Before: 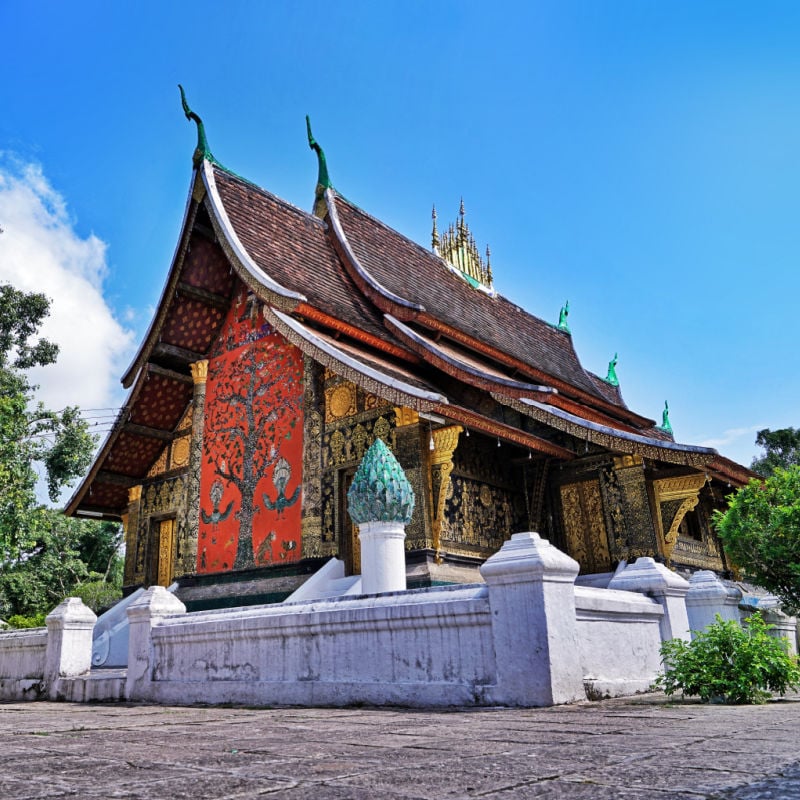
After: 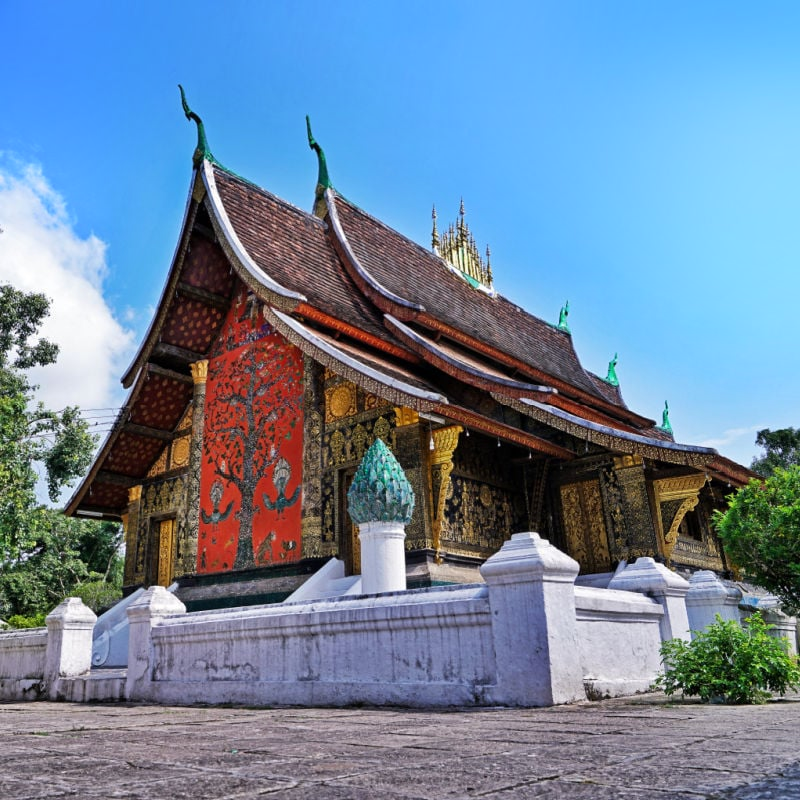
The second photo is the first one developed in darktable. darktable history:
shadows and highlights: shadows -89.55, highlights 90.07, soften with gaussian
